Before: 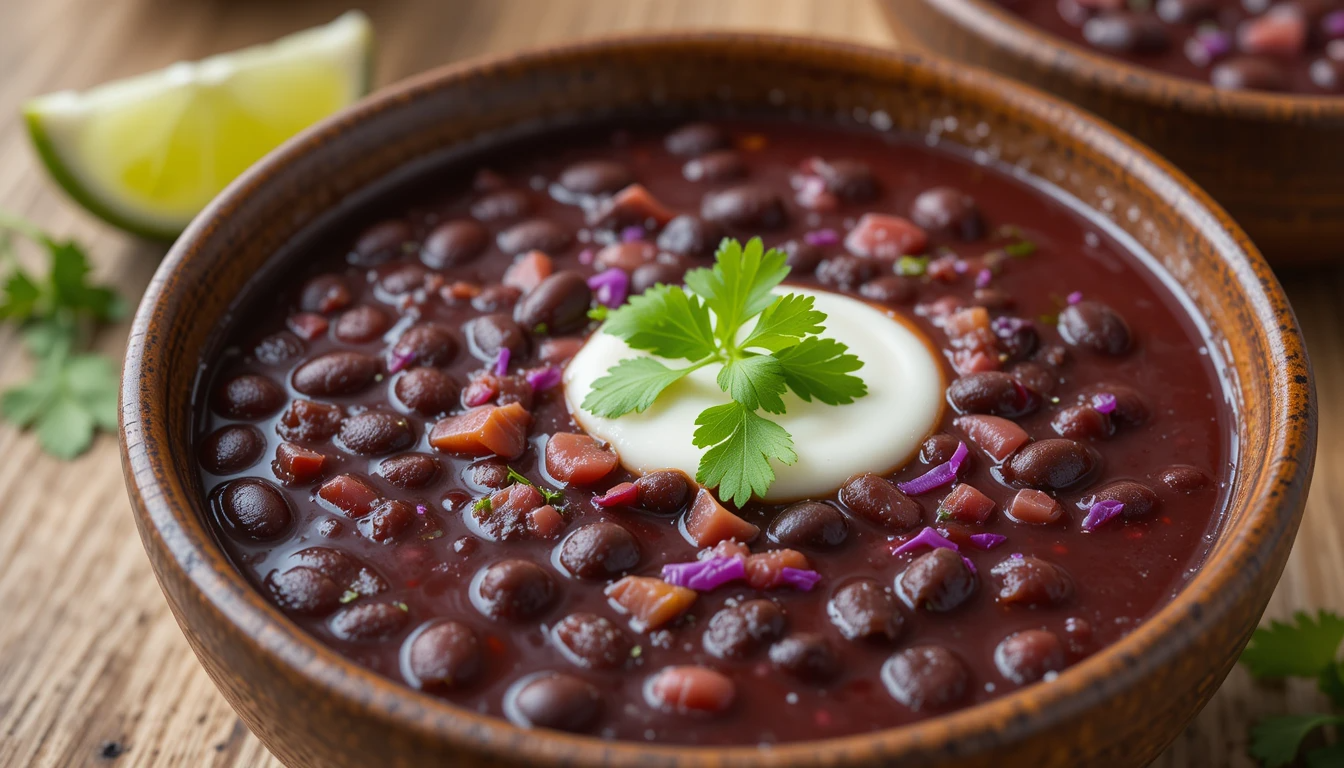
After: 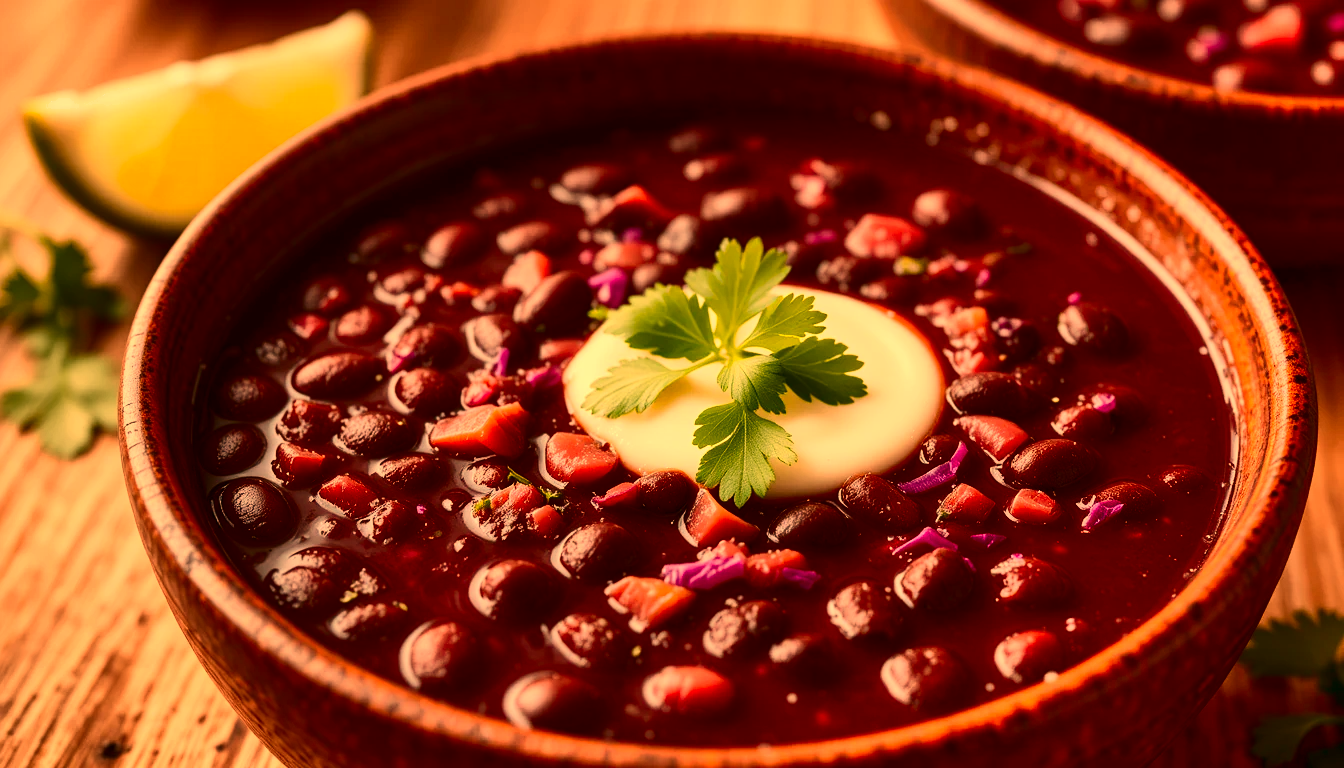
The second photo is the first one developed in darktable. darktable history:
contrast brightness saturation: contrast 0.24, brightness -0.24, saturation 0.14
shadows and highlights: shadows 52.42, soften with gaussian
white balance: red 1.467, blue 0.684
